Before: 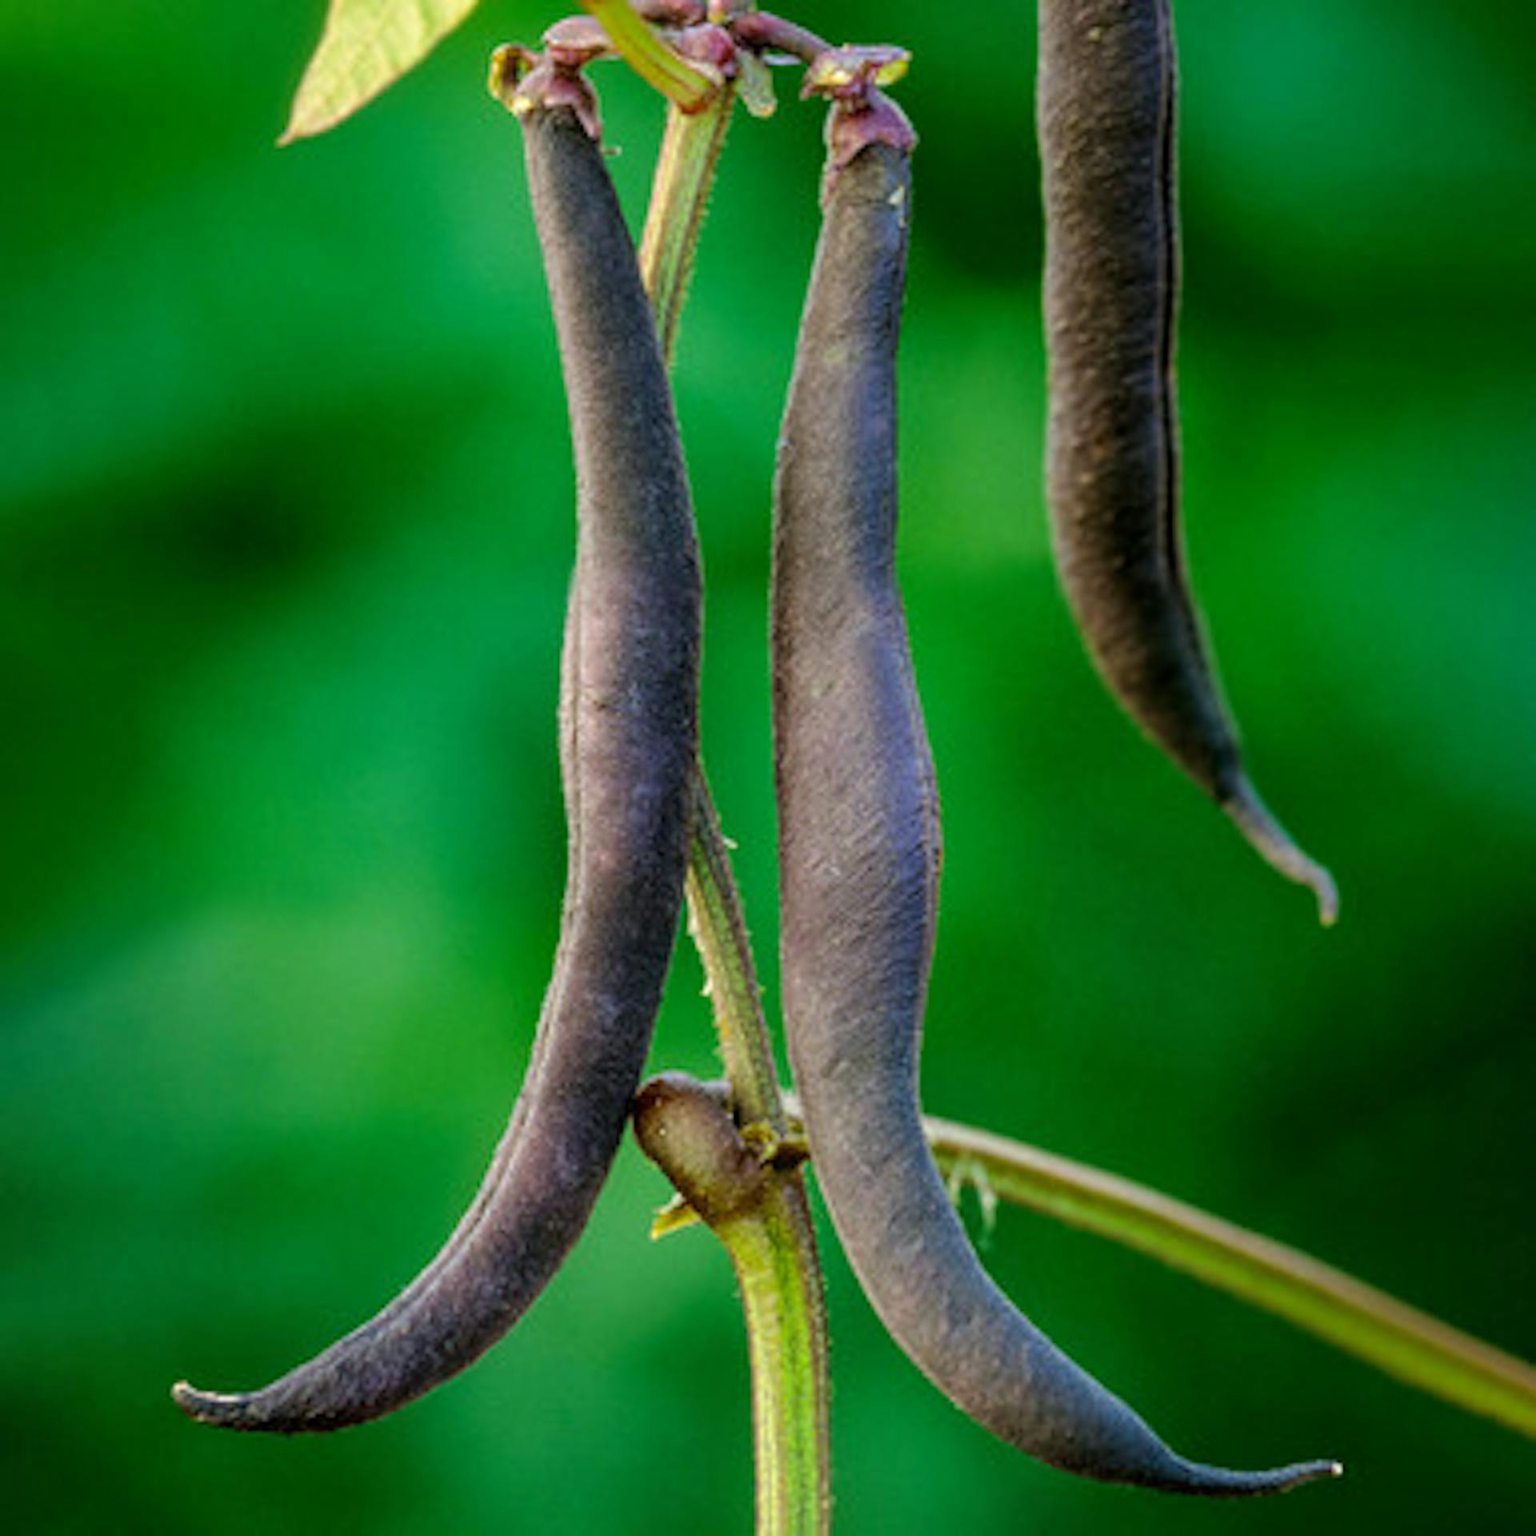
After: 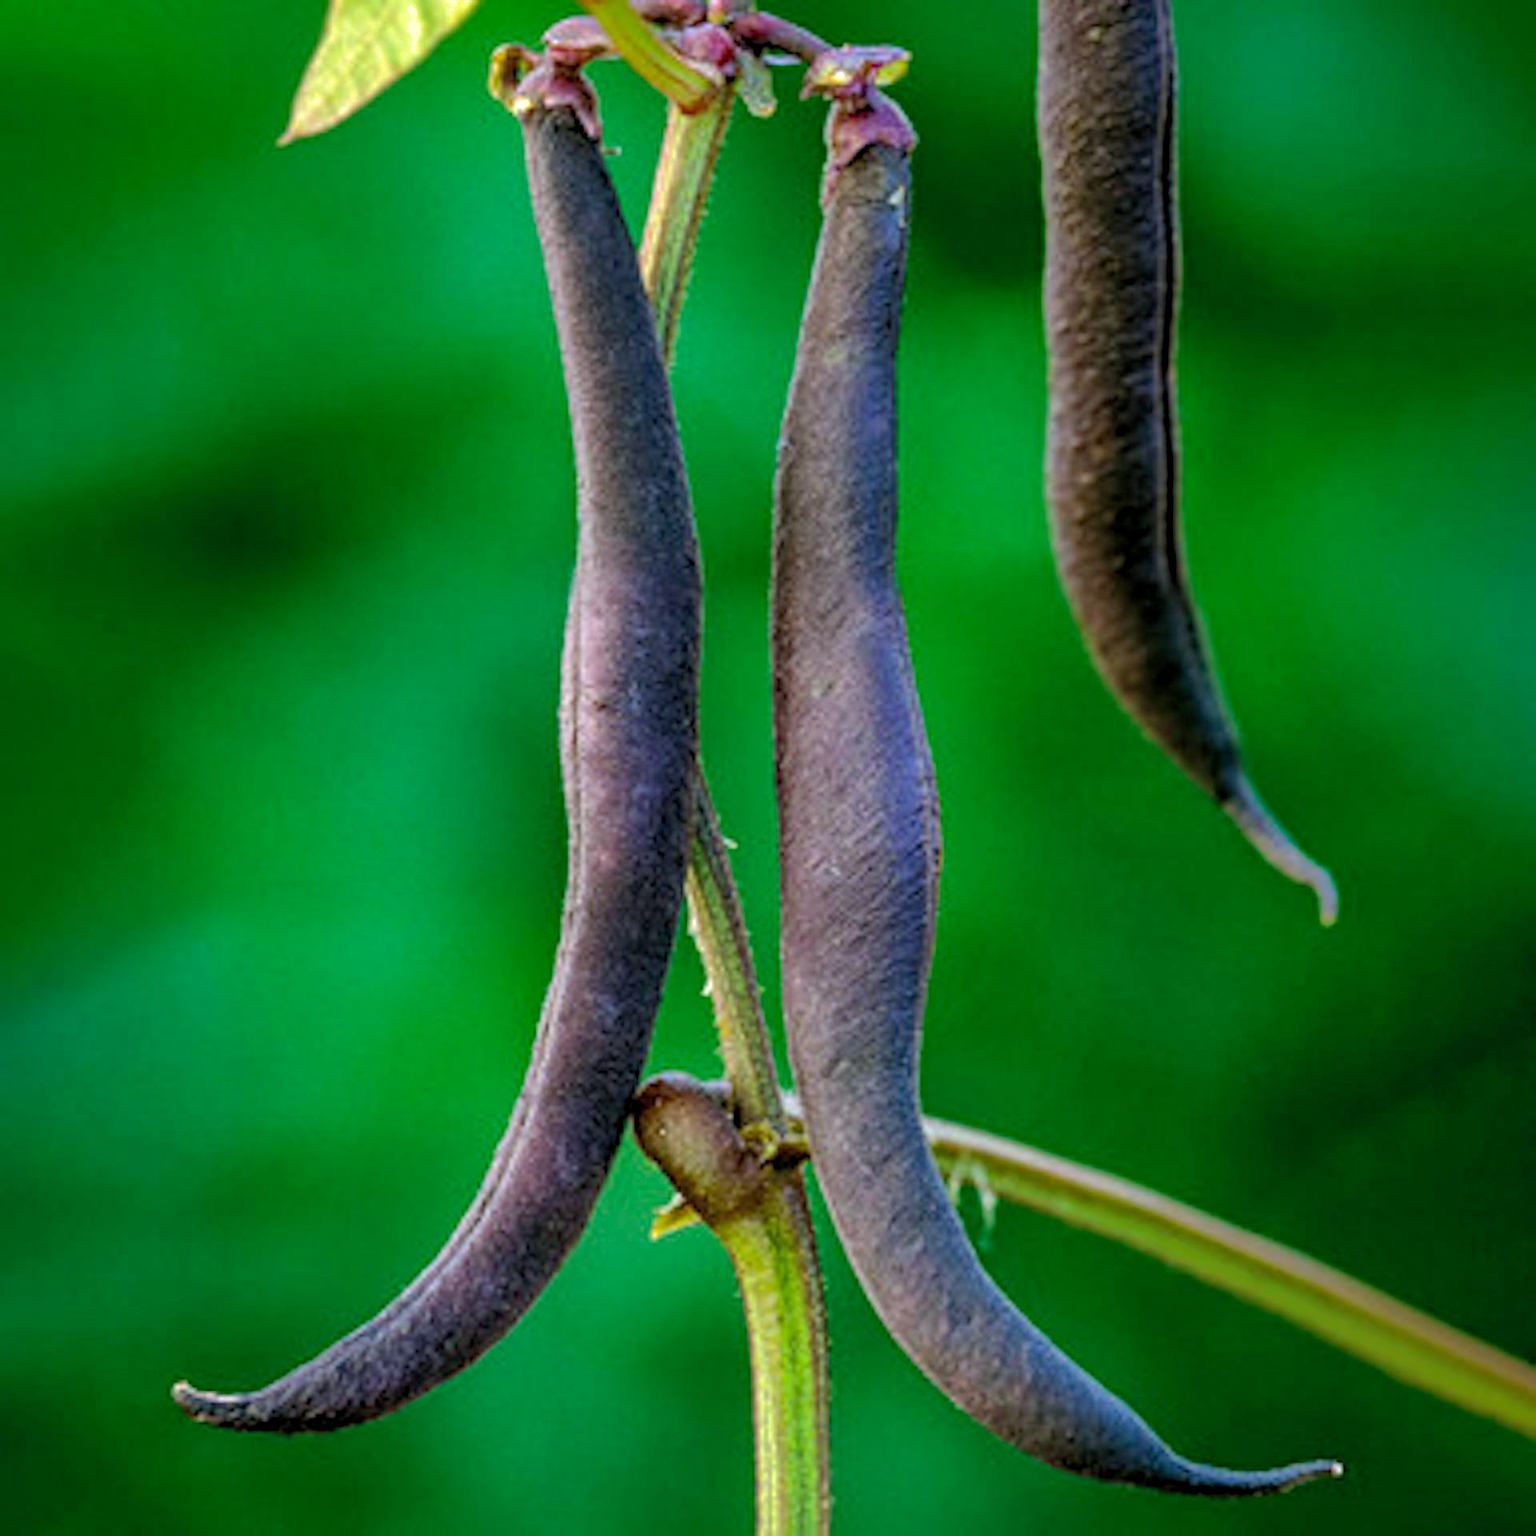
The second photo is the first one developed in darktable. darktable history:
haze removal: strength 0.29, distance 0.25, compatibility mode true, adaptive false
shadows and highlights: on, module defaults
levels: levels [0.016, 0.492, 0.969]
color calibration: illuminant as shot in camera, x 0.358, y 0.373, temperature 4628.91 K
